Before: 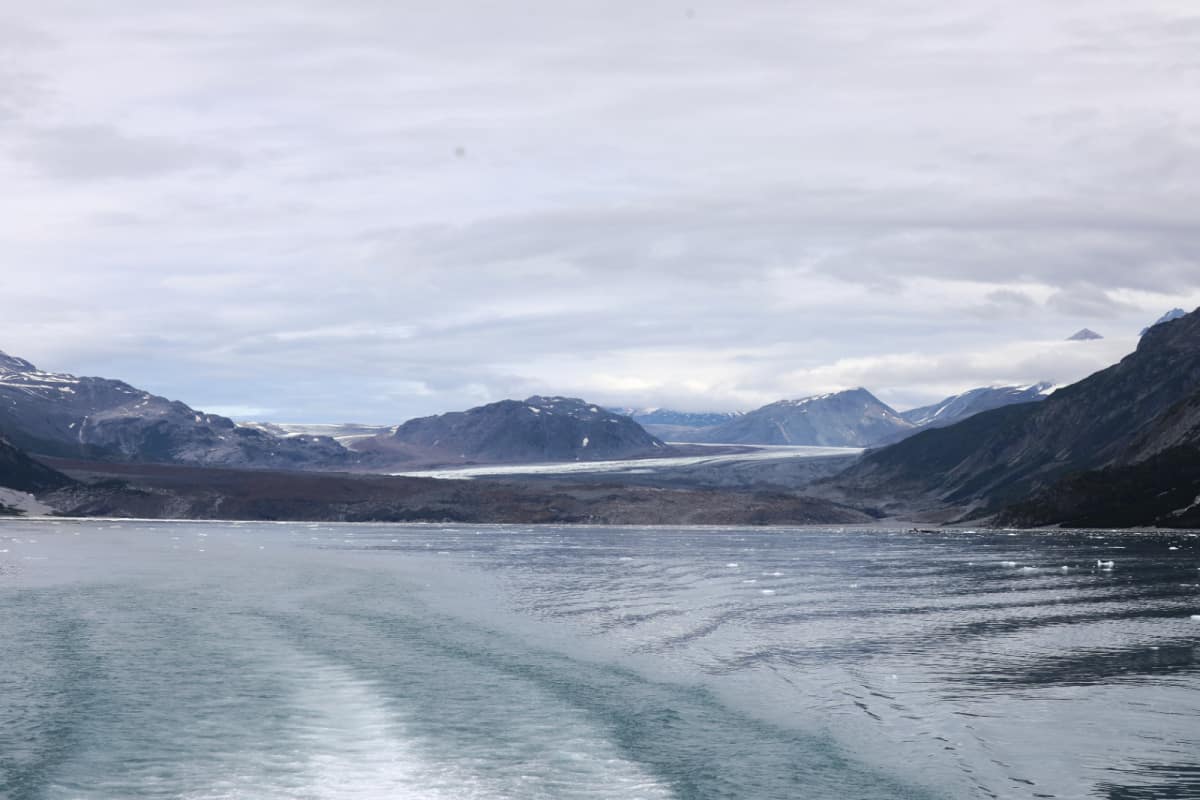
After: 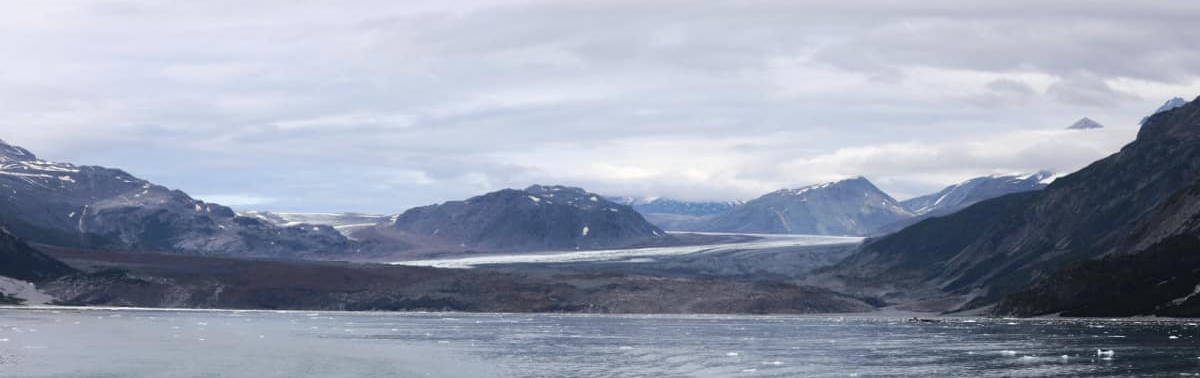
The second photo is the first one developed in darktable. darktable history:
crop and rotate: top 26.53%, bottom 26.198%
